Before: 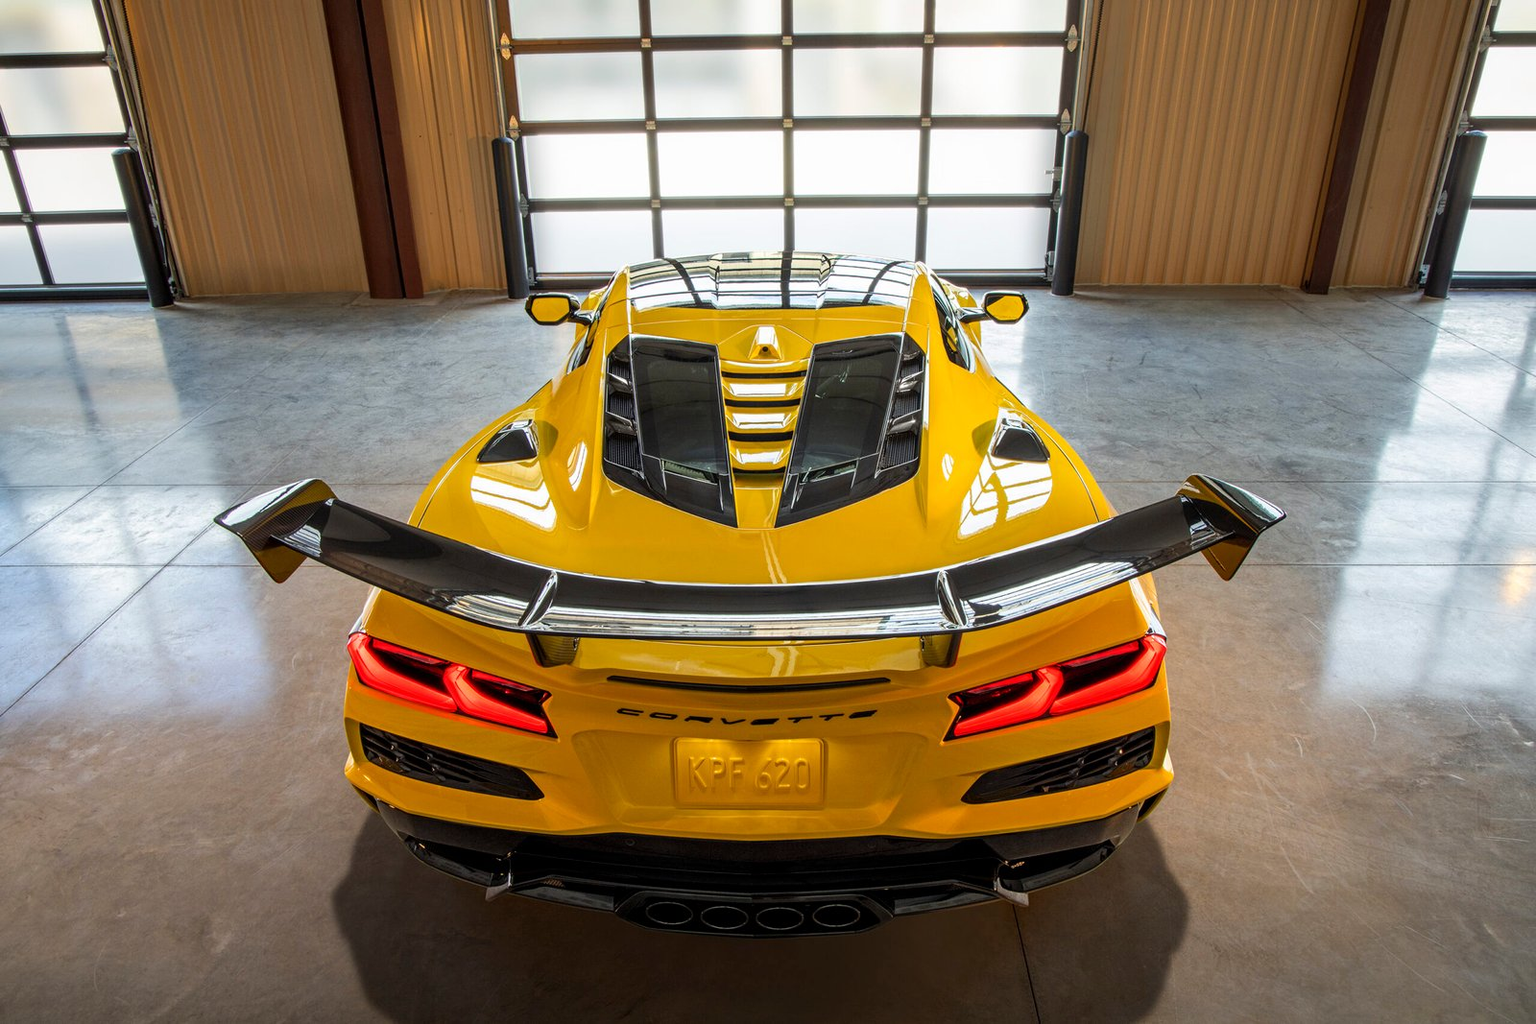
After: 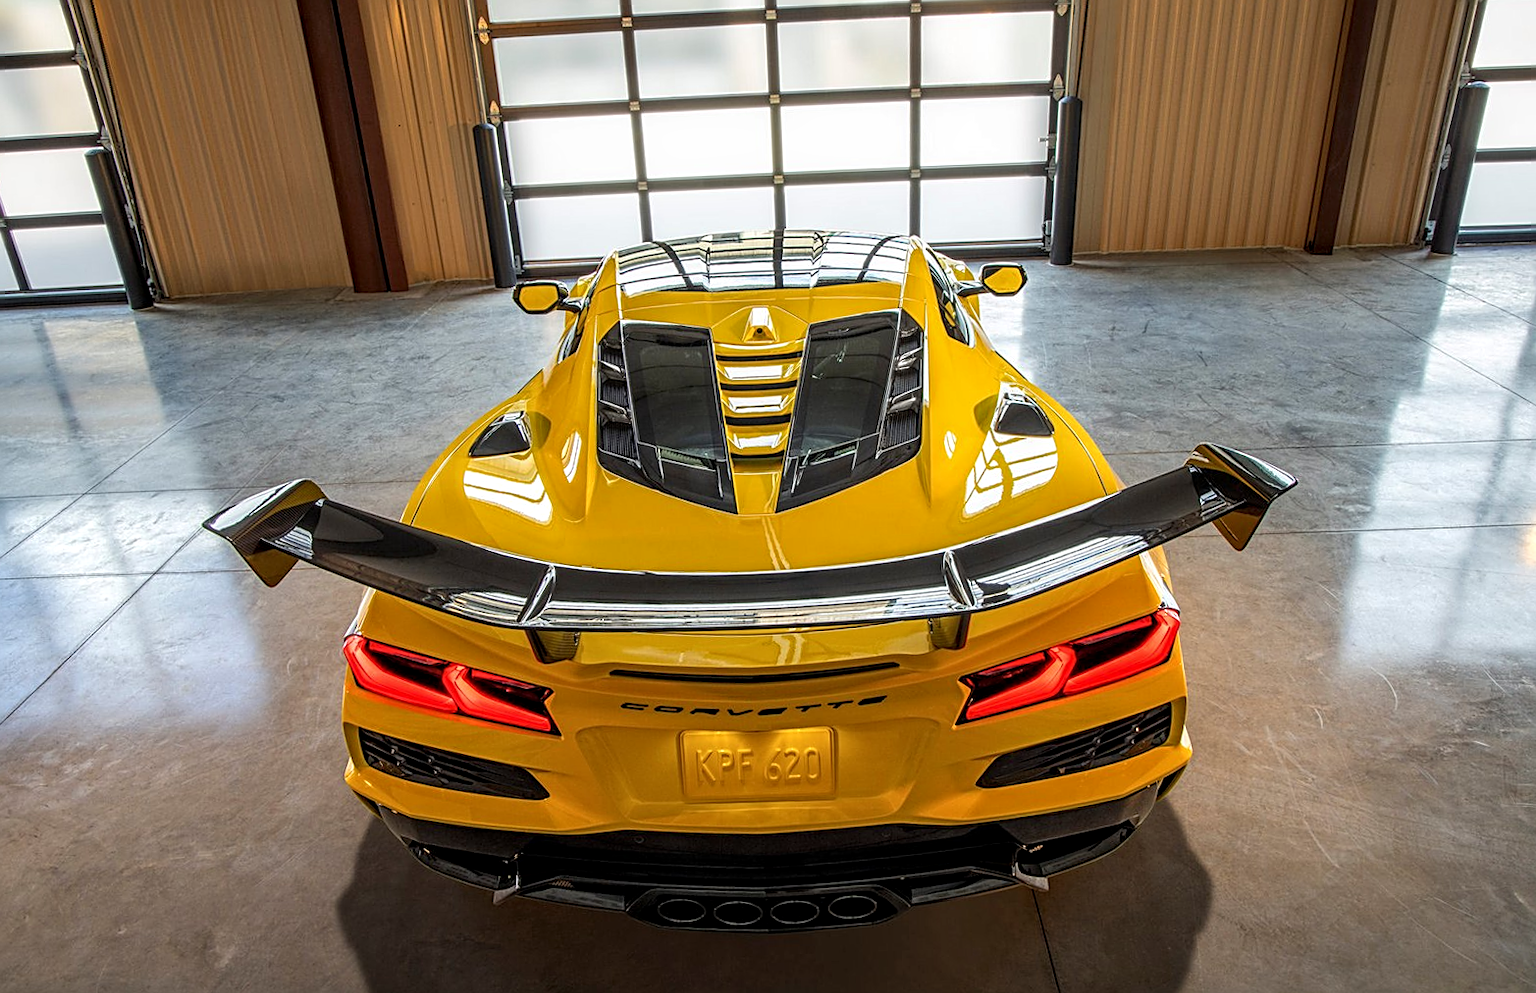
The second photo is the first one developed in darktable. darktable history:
local contrast: on, module defaults
sharpen: on, module defaults
rotate and perspective: rotation -2°, crop left 0.022, crop right 0.978, crop top 0.049, crop bottom 0.951
